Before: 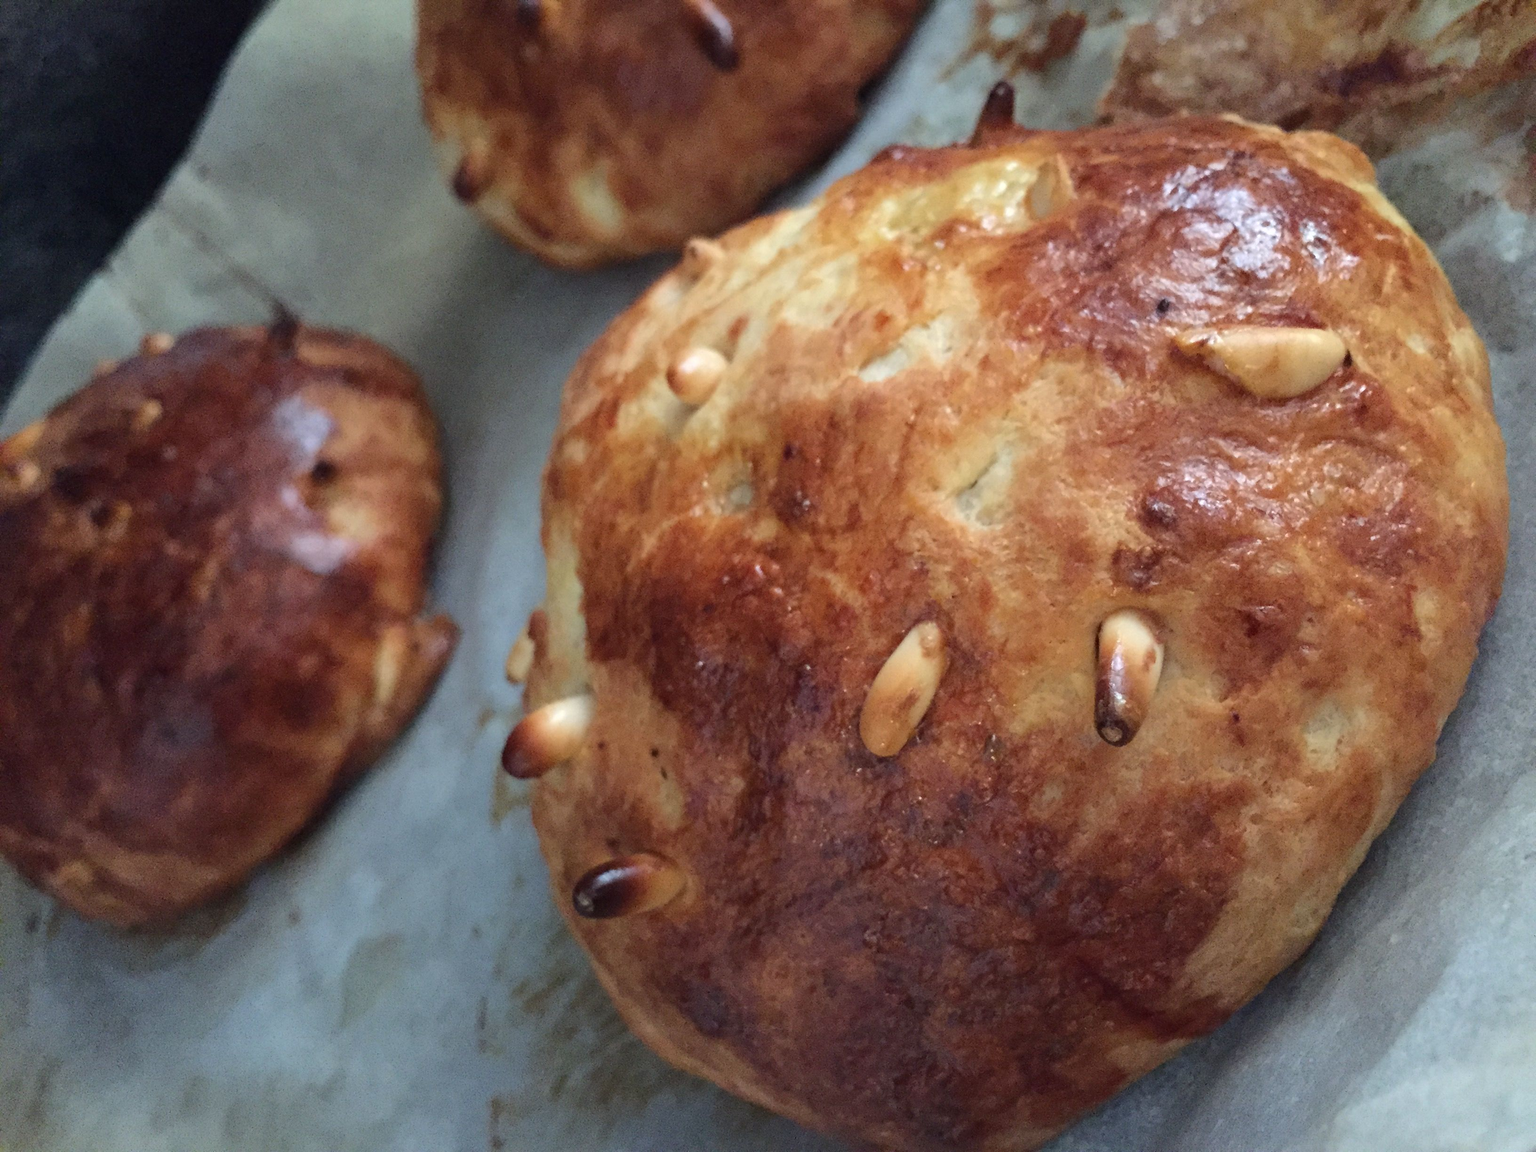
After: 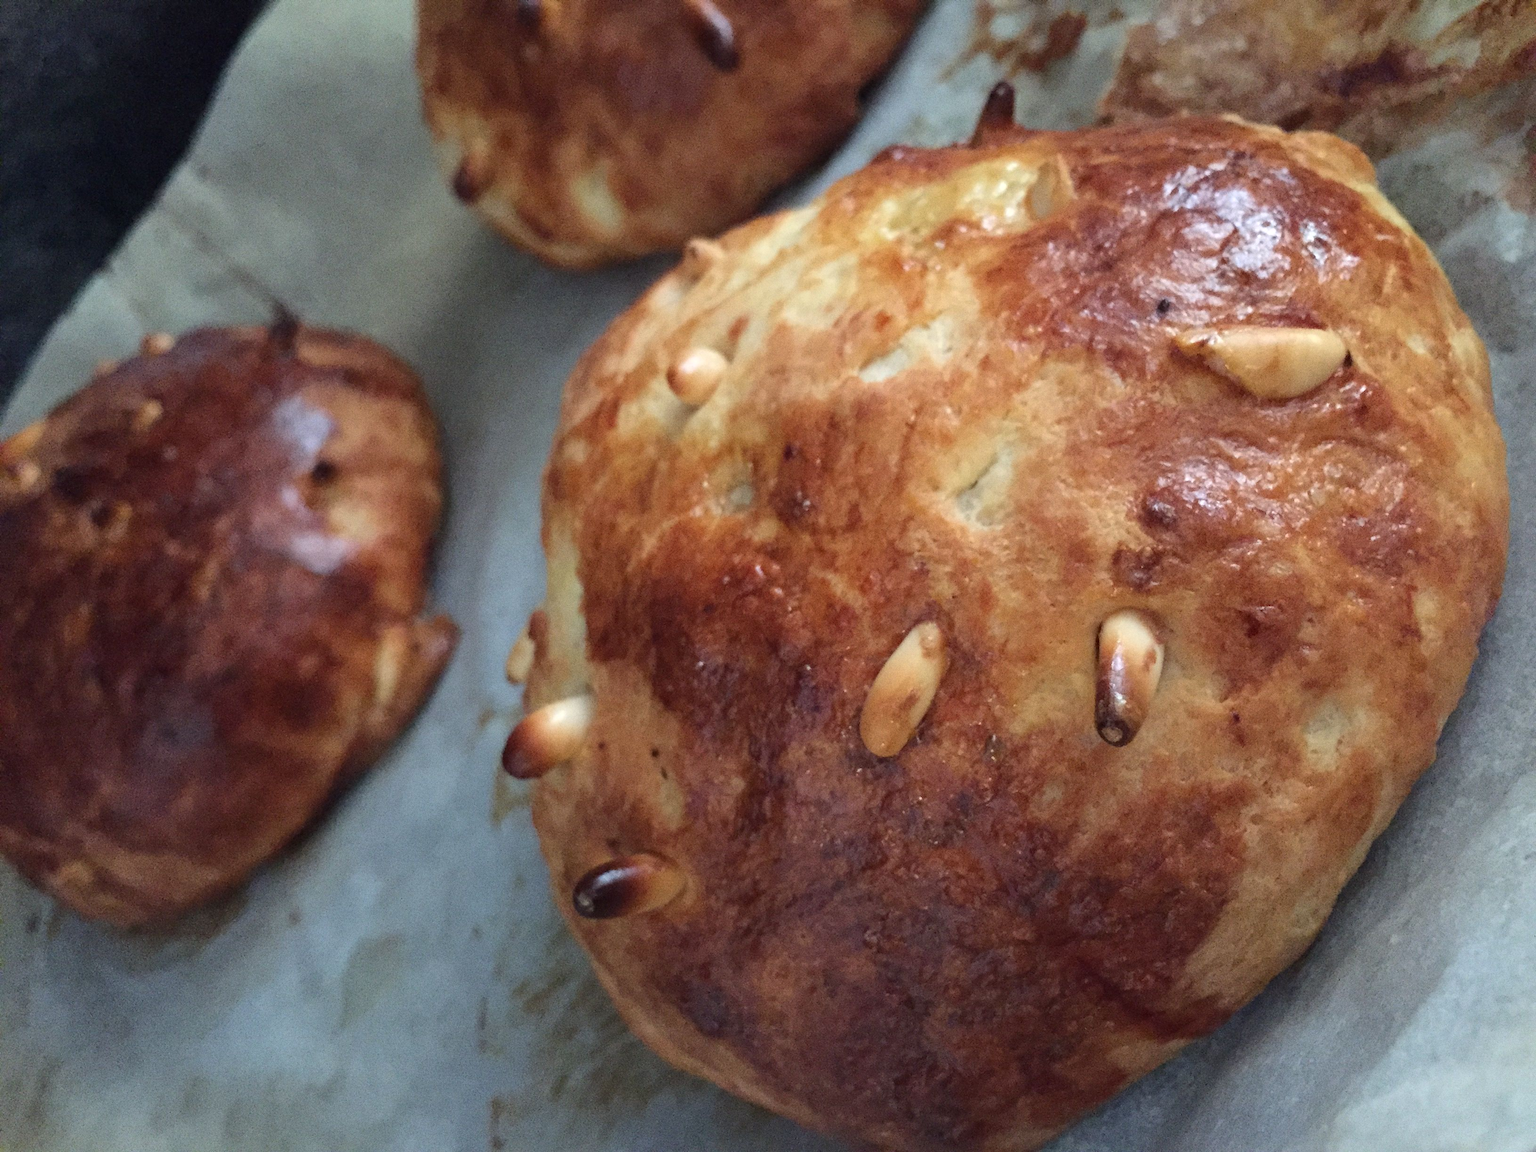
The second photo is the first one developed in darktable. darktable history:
tone equalizer: on, module defaults
grain: coarseness 0.09 ISO
